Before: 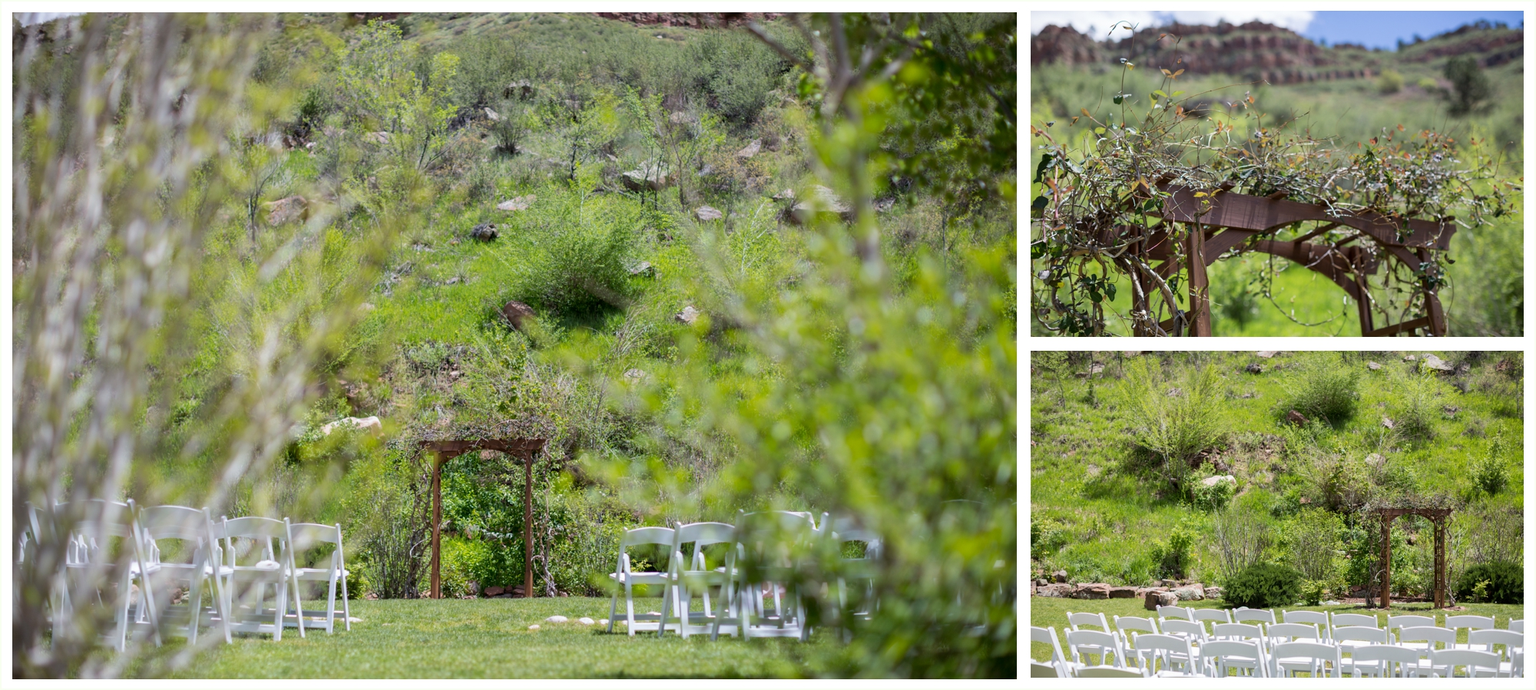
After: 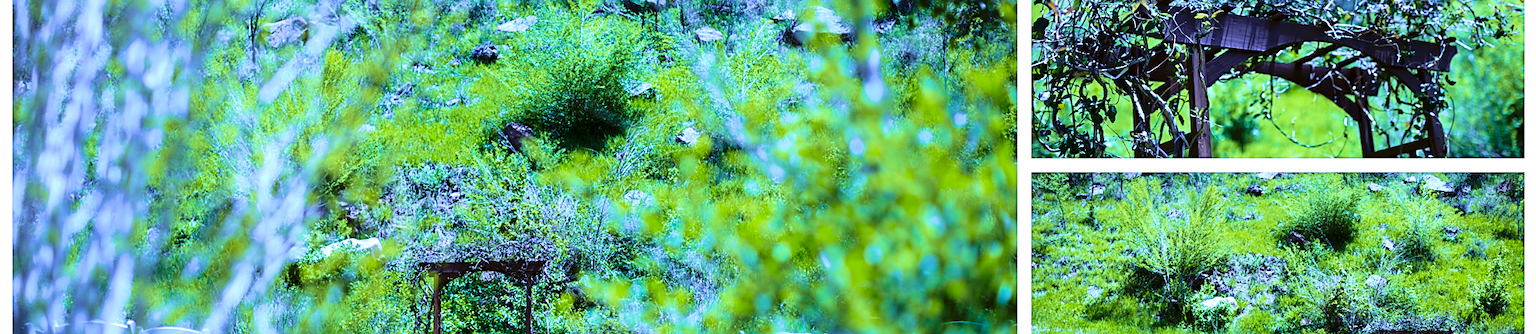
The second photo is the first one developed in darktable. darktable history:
rgb curve: curves: ch2 [(0, 0) (0.567, 0.512) (1, 1)], mode RGB, independent channels
crop and rotate: top 26.056%, bottom 25.543%
sharpen: on, module defaults
exposure: exposure 0.669 EV, compensate highlight preservation false
tone curve: curves: ch0 [(0.016, 0.011) (0.21, 0.113) (0.515, 0.476) (0.78, 0.795) (1, 0.981)], color space Lab, linked channels, preserve colors none
white balance: red 0.766, blue 1.537
base curve: curves: ch0 [(0, 0) (0.073, 0.04) (0.157, 0.139) (0.492, 0.492) (0.758, 0.758) (1, 1)], preserve colors none
velvia: strength 75%
